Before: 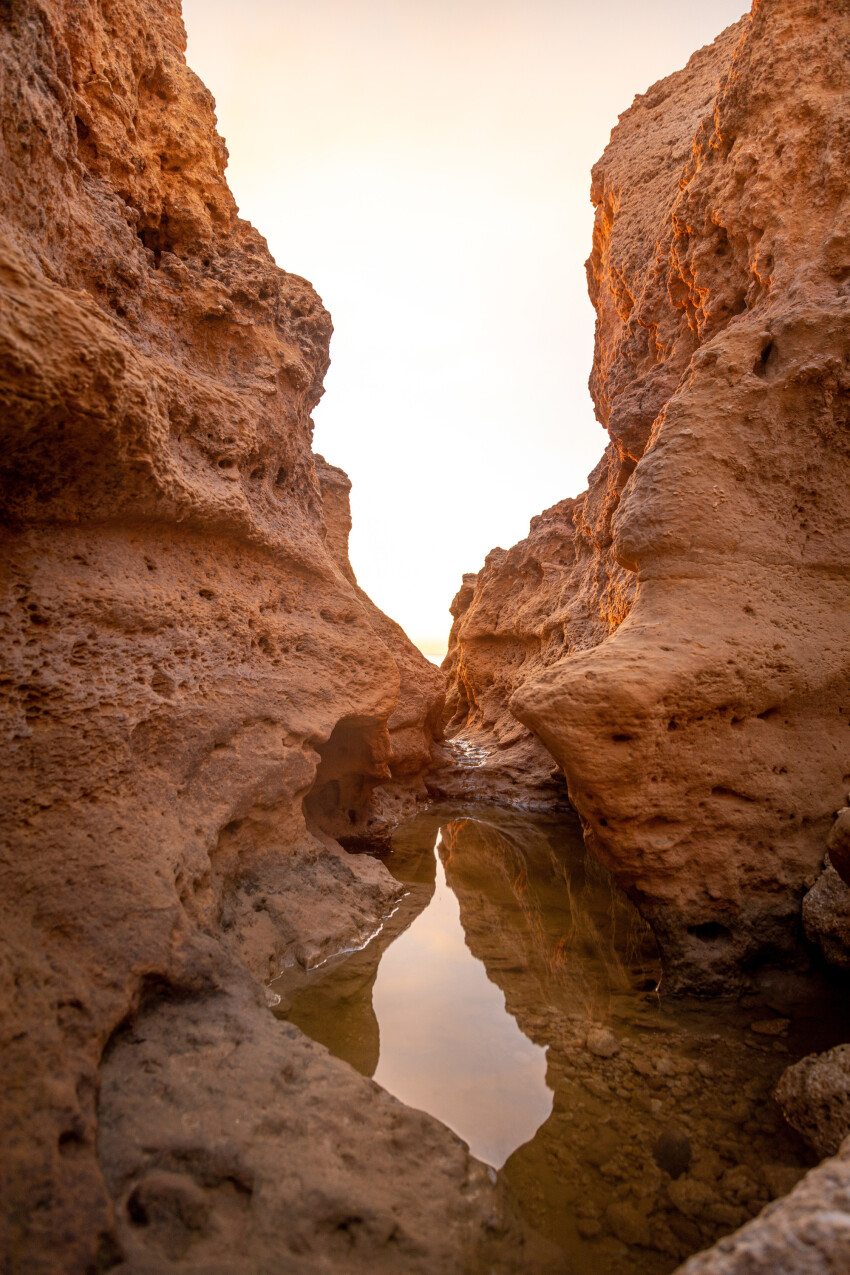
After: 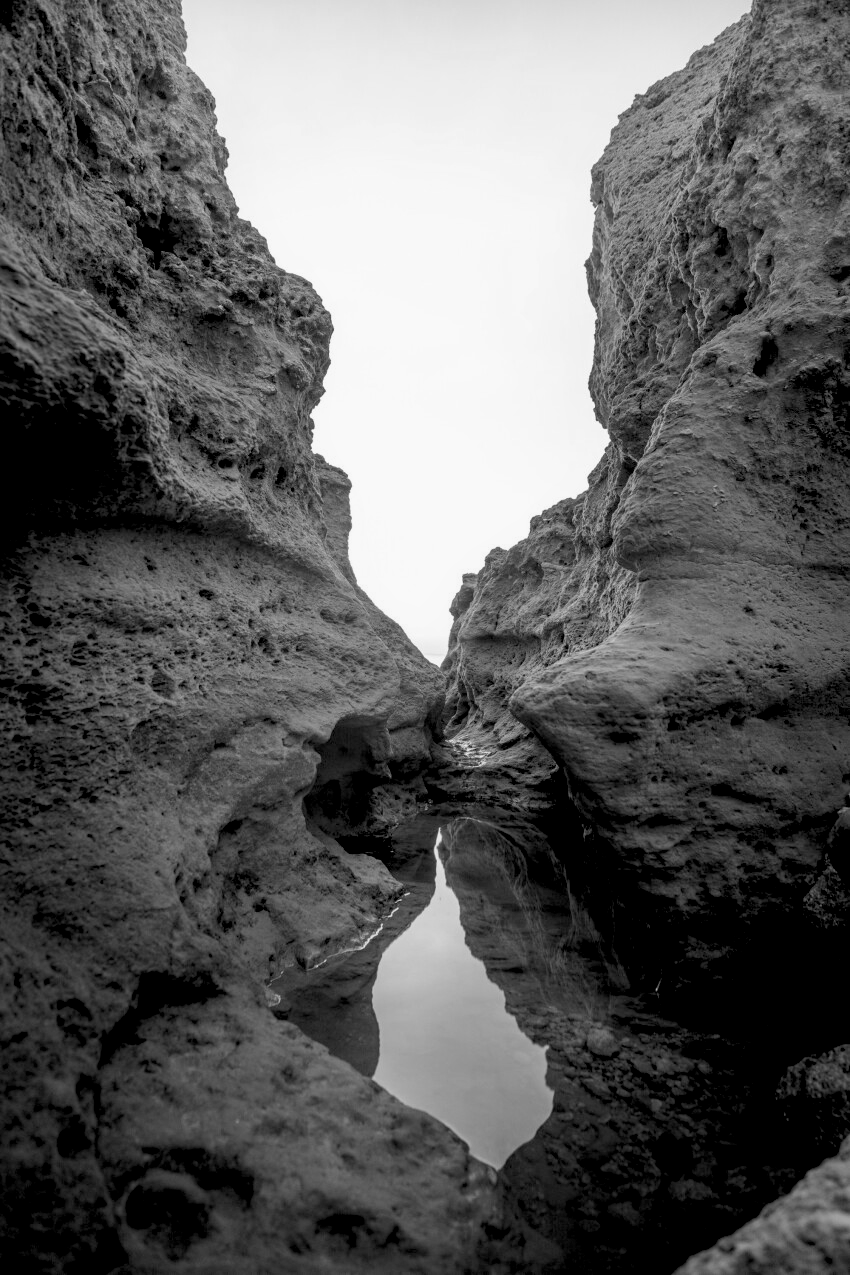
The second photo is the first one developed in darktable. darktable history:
monochrome: on, module defaults
exposure: black level correction 0.029, exposure -0.073 EV, compensate highlight preservation false
